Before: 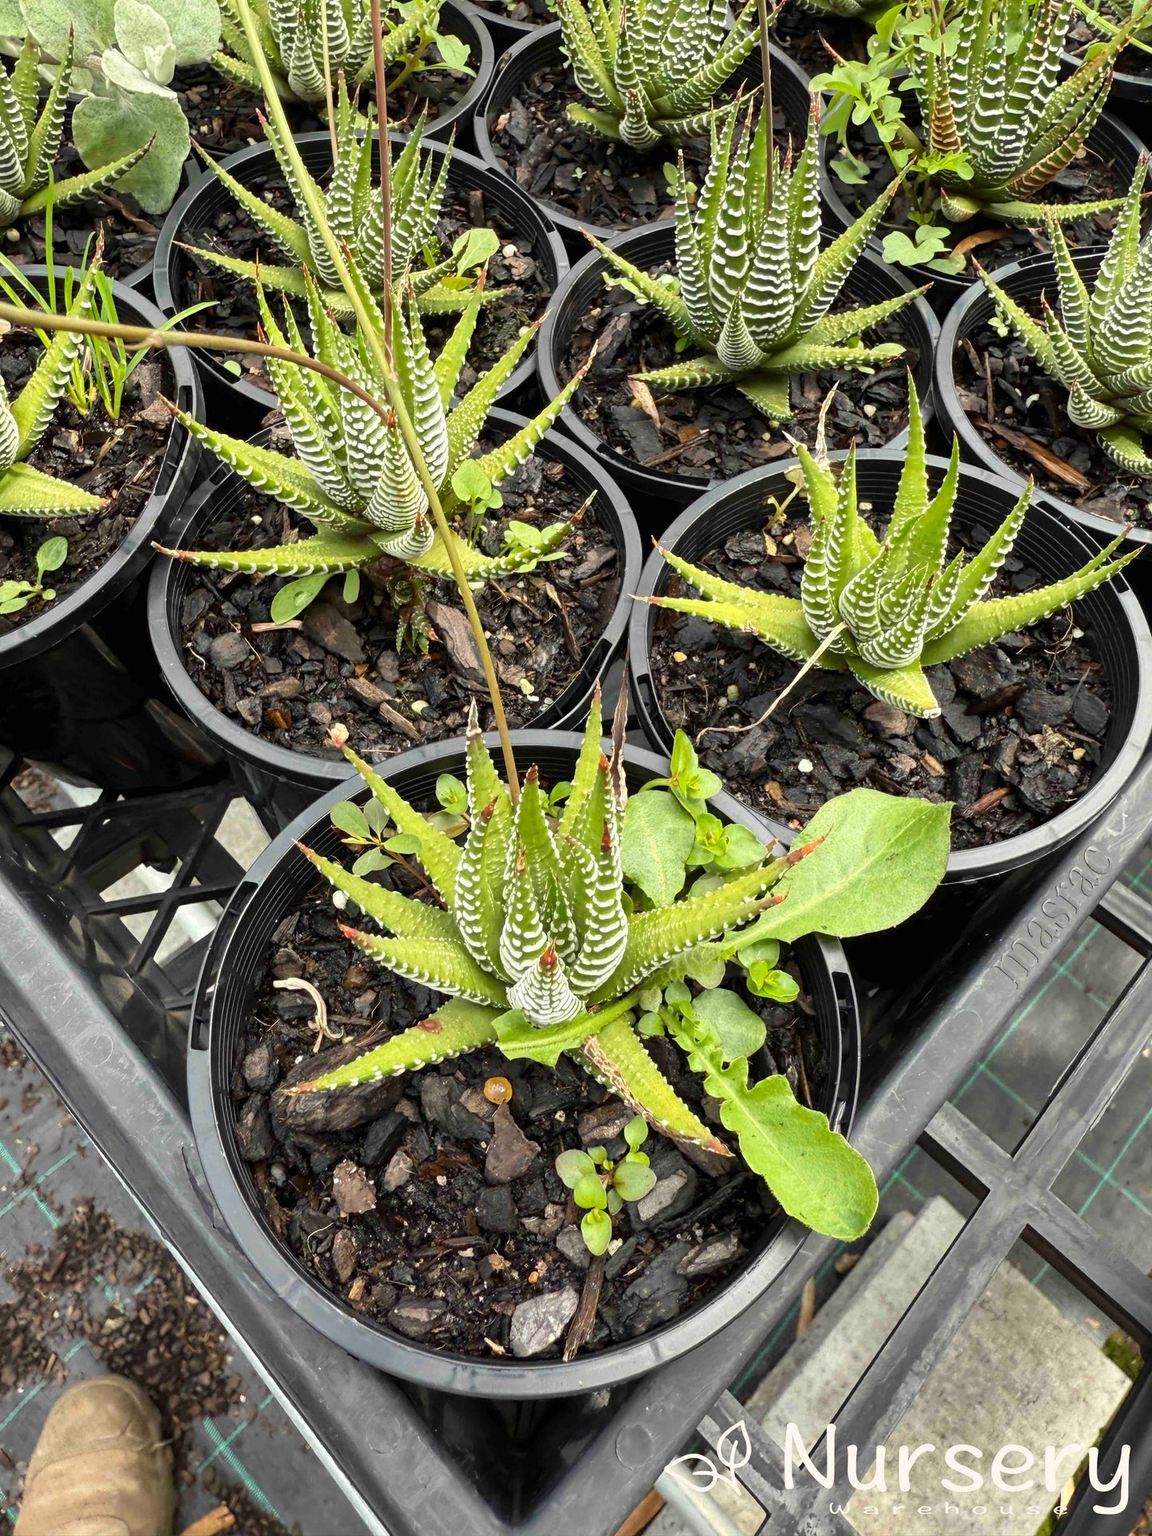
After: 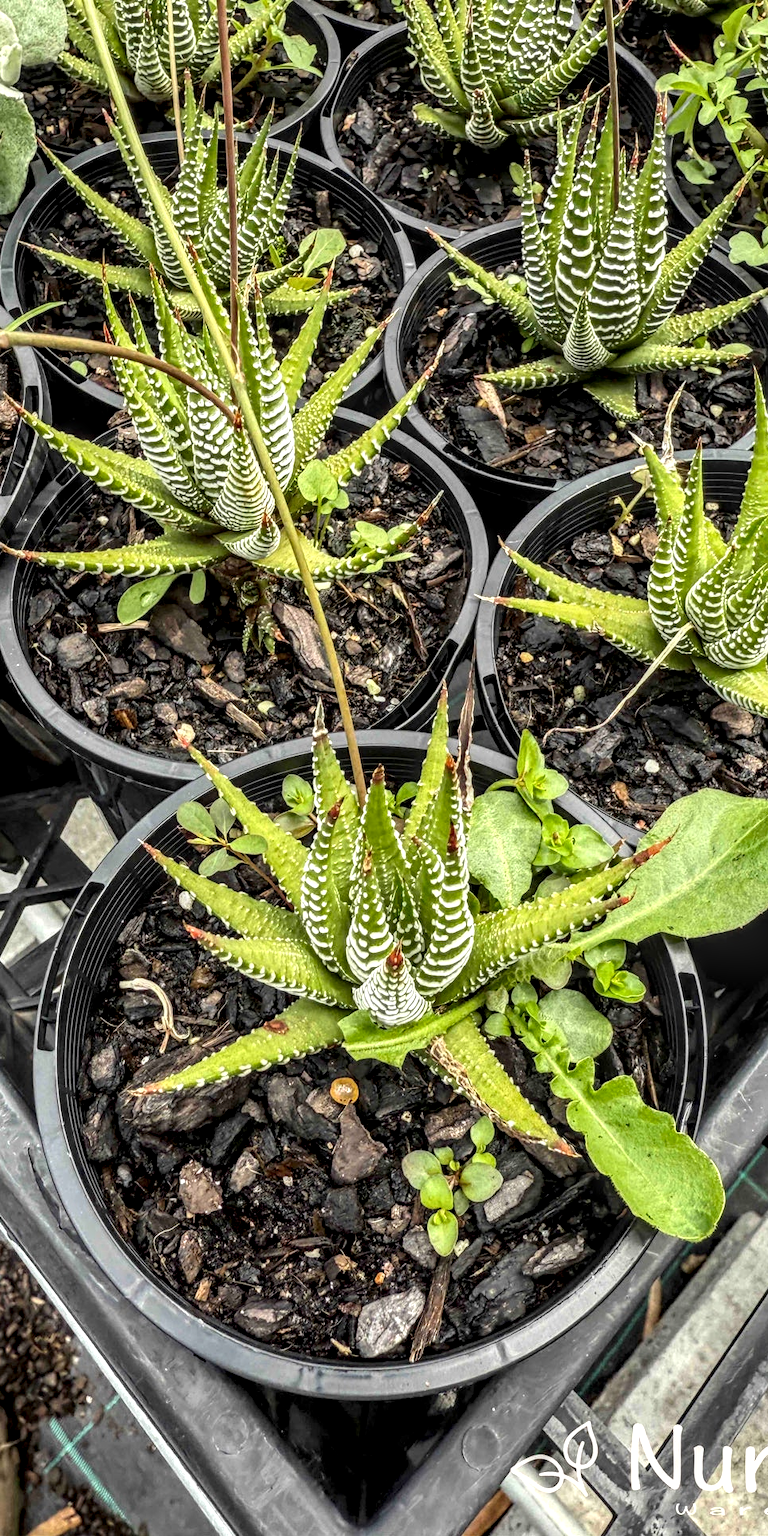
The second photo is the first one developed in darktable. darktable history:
crop and rotate: left 13.409%, right 19.924%
local contrast: highlights 0%, shadows 0%, detail 182%
